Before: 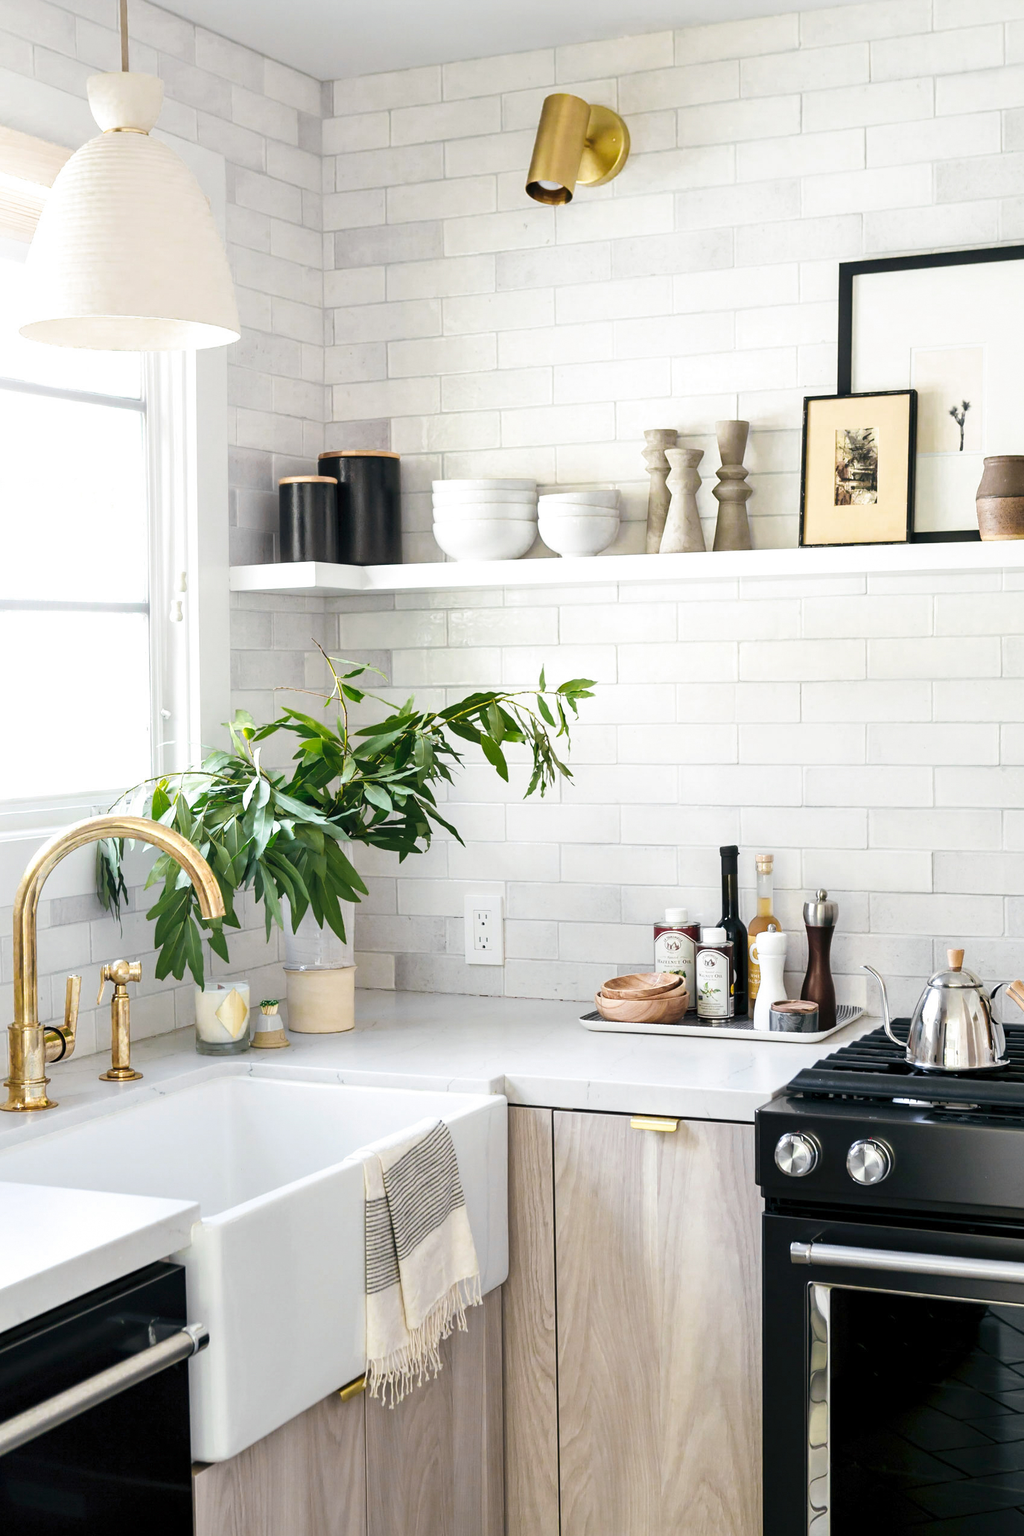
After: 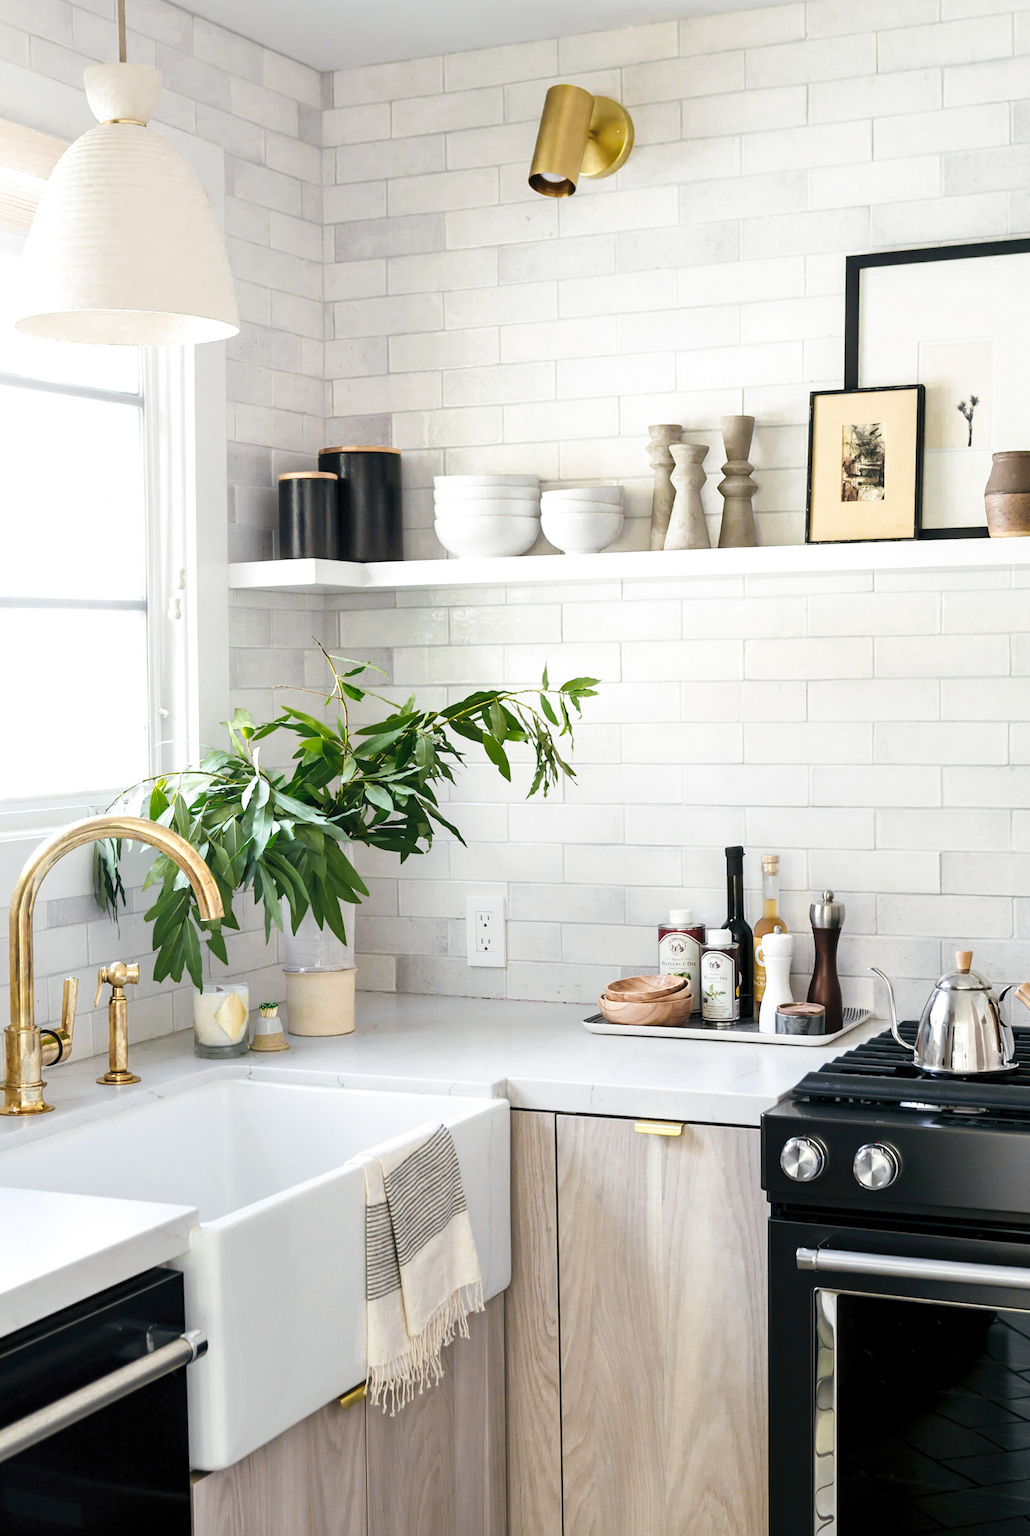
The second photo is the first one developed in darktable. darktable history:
crop: left 0.423%, top 0.687%, right 0.224%, bottom 0.537%
